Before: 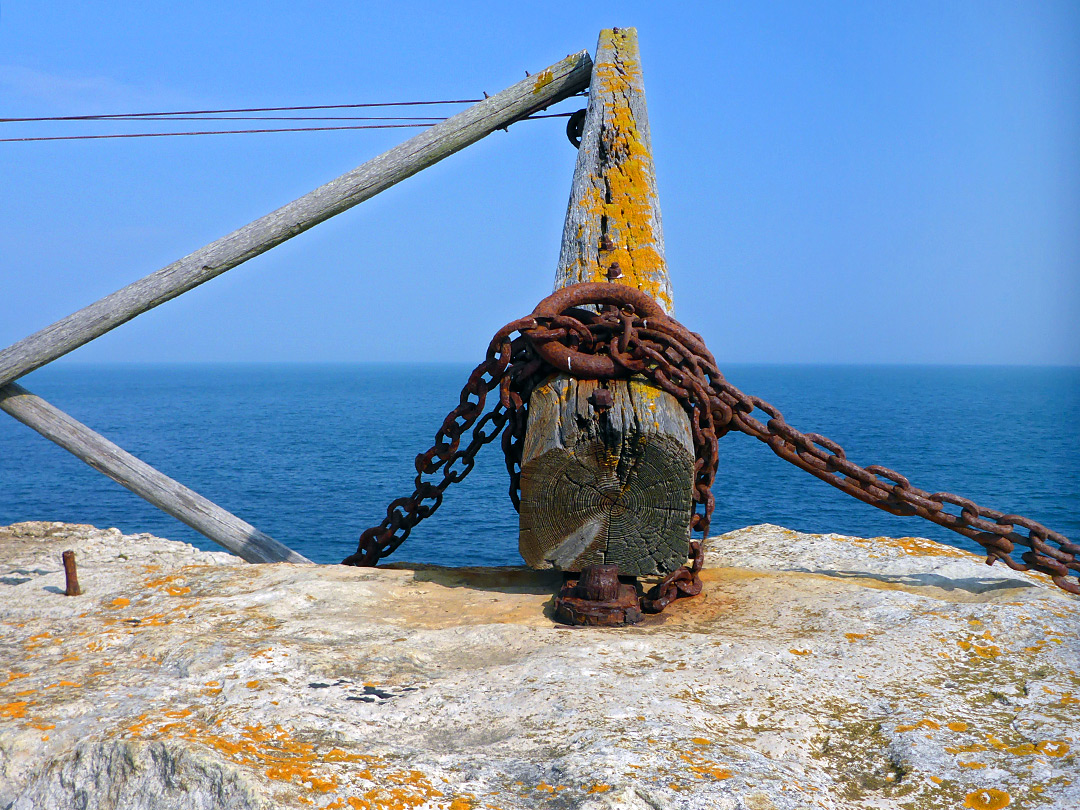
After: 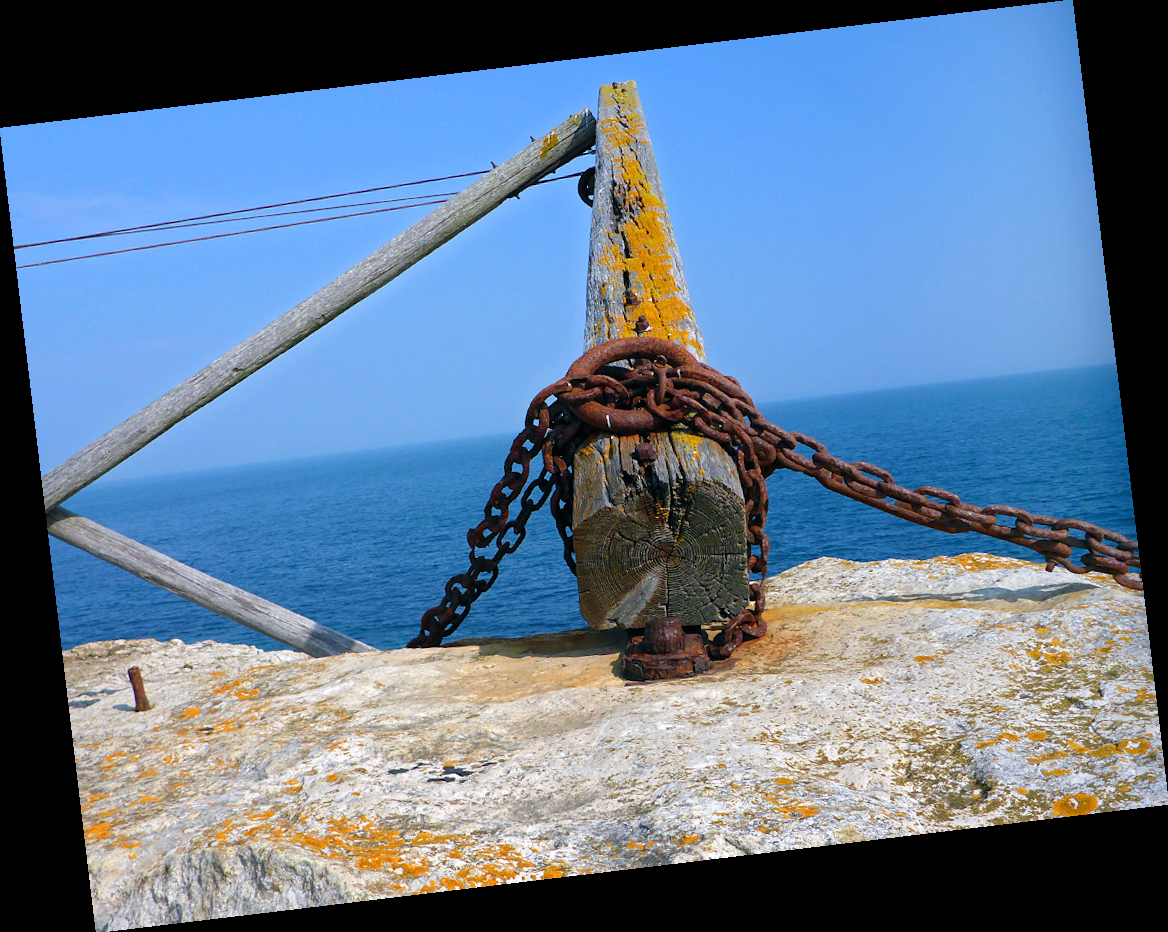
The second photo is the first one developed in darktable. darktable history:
rotate and perspective: rotation -6.83°, automatic cropping off
